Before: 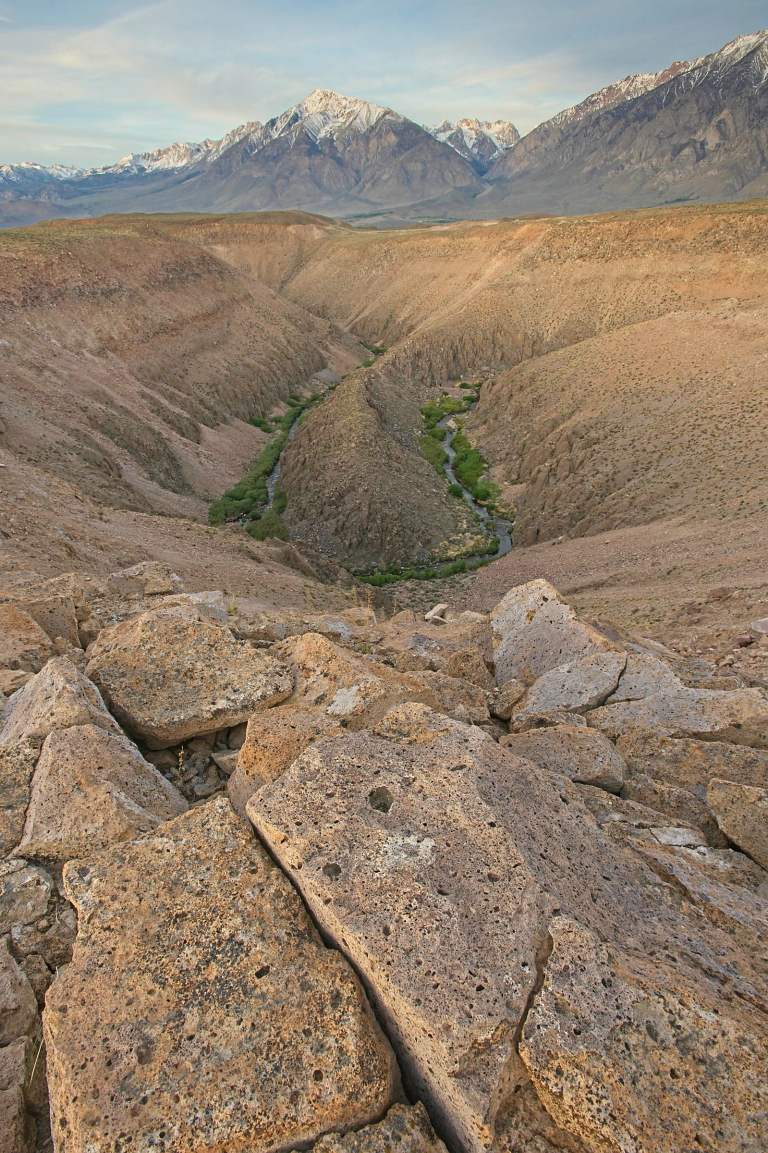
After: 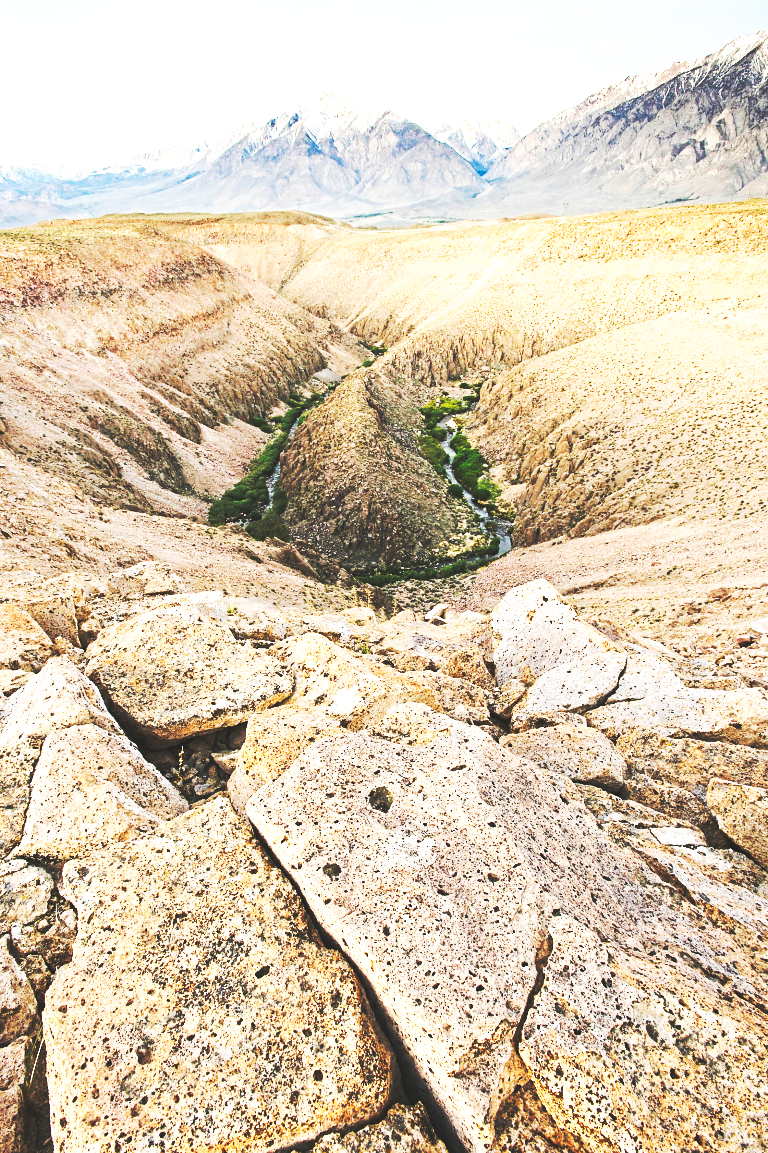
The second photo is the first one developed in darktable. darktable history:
tone equalizer: -8 EV -1.08 EV, -7 EV -1.01 EV, -6 EV -0.867 EV, -5 EV -0.578 EV, -3 EV 0.578 EV, -2 EV 0.867 EV, -1 EV 1.01 EV, +0 EV 1.08 EV, edges refinement/feathering 500, mask exposure compensation -1.57 EV, preserve details no
base curve: curves: ch0 [(0, 0.015) (0.085, 0.116) (0.134, 0.298) (0.19, 0.545) (0.296, 0.764) (0.599, 0.982) (1, 1)], preserve colors none
